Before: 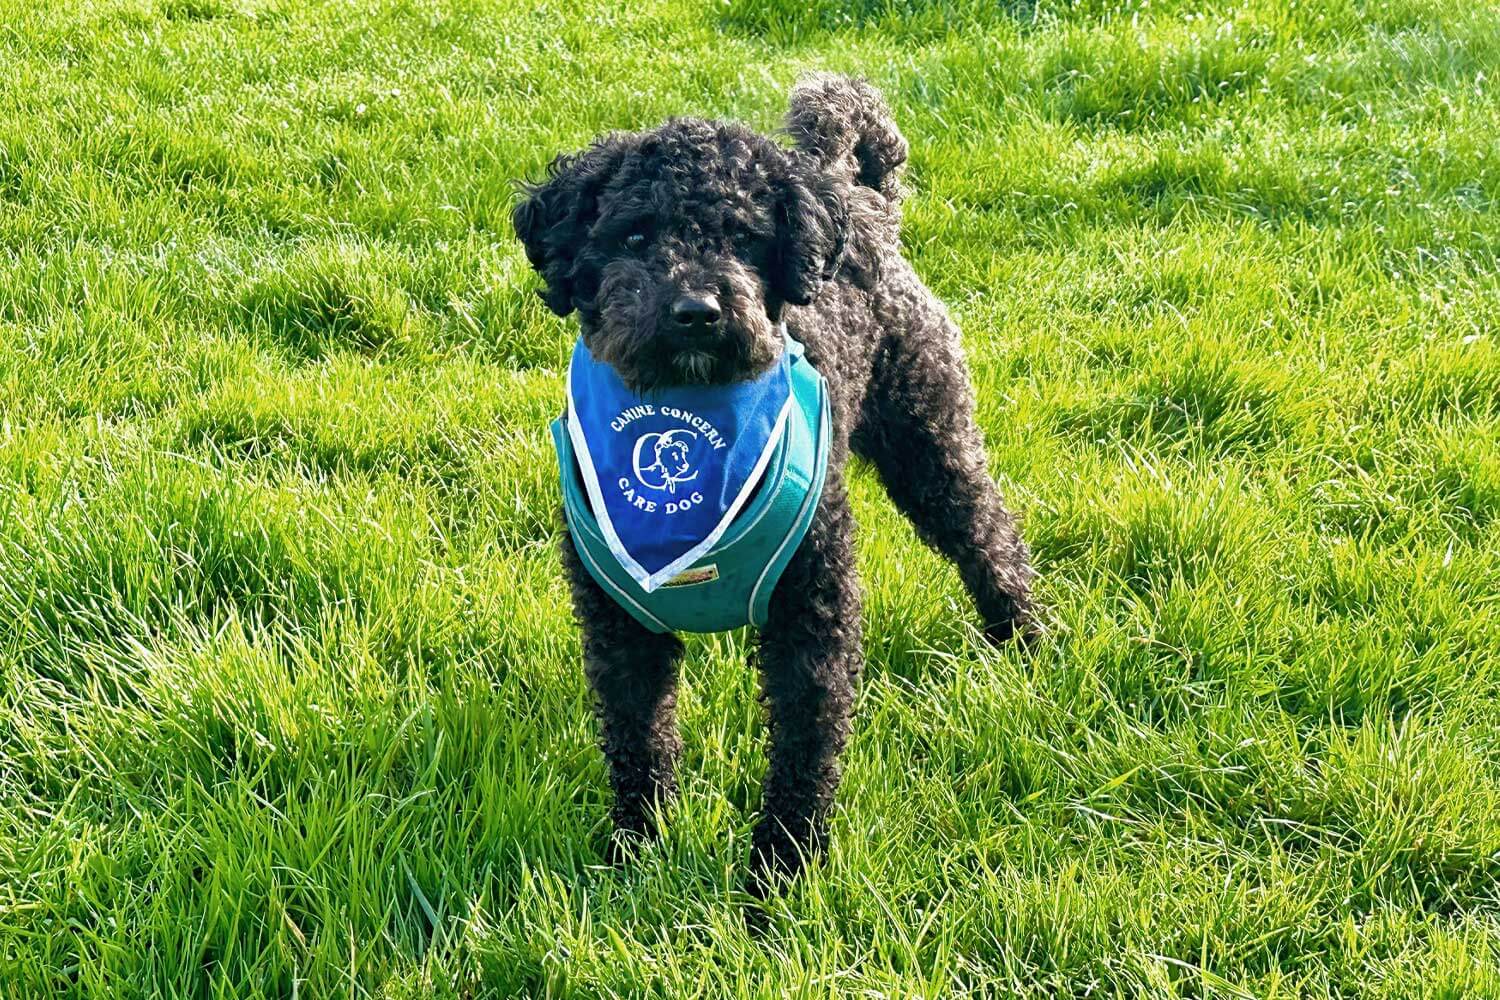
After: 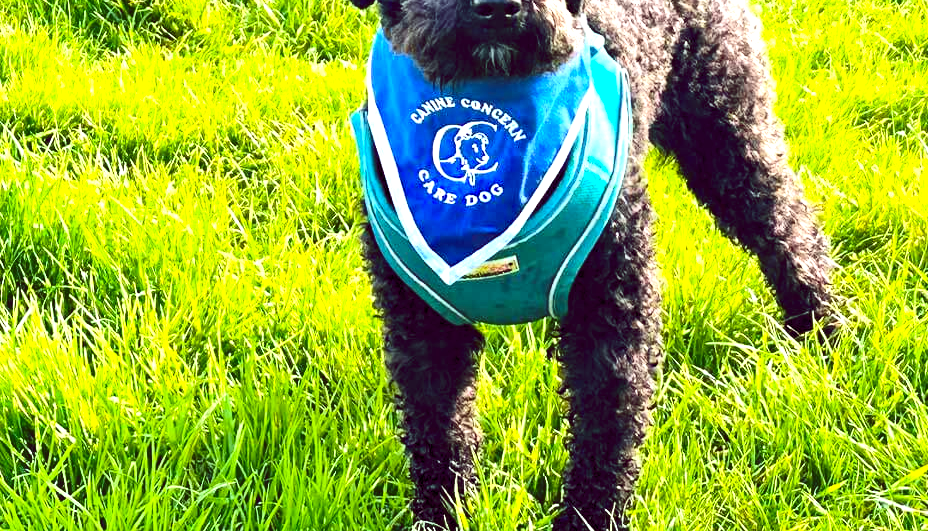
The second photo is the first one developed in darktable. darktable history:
exposure: black level correction 0, exposure 1 EV, compensate exposure bias true, compensate highlight preservation false
contrast brightness saturation: contrast 0.224
crop: left 13.35%, top 30.862%, right 24.774%, bottom 15.997%
color balance rgb: power › chroma 0.229%, power › hue 61.77°, global offset › chroma 0.288%, global offset › hue 318.2°, perceptual saturation grading › global saturation 30.578%
